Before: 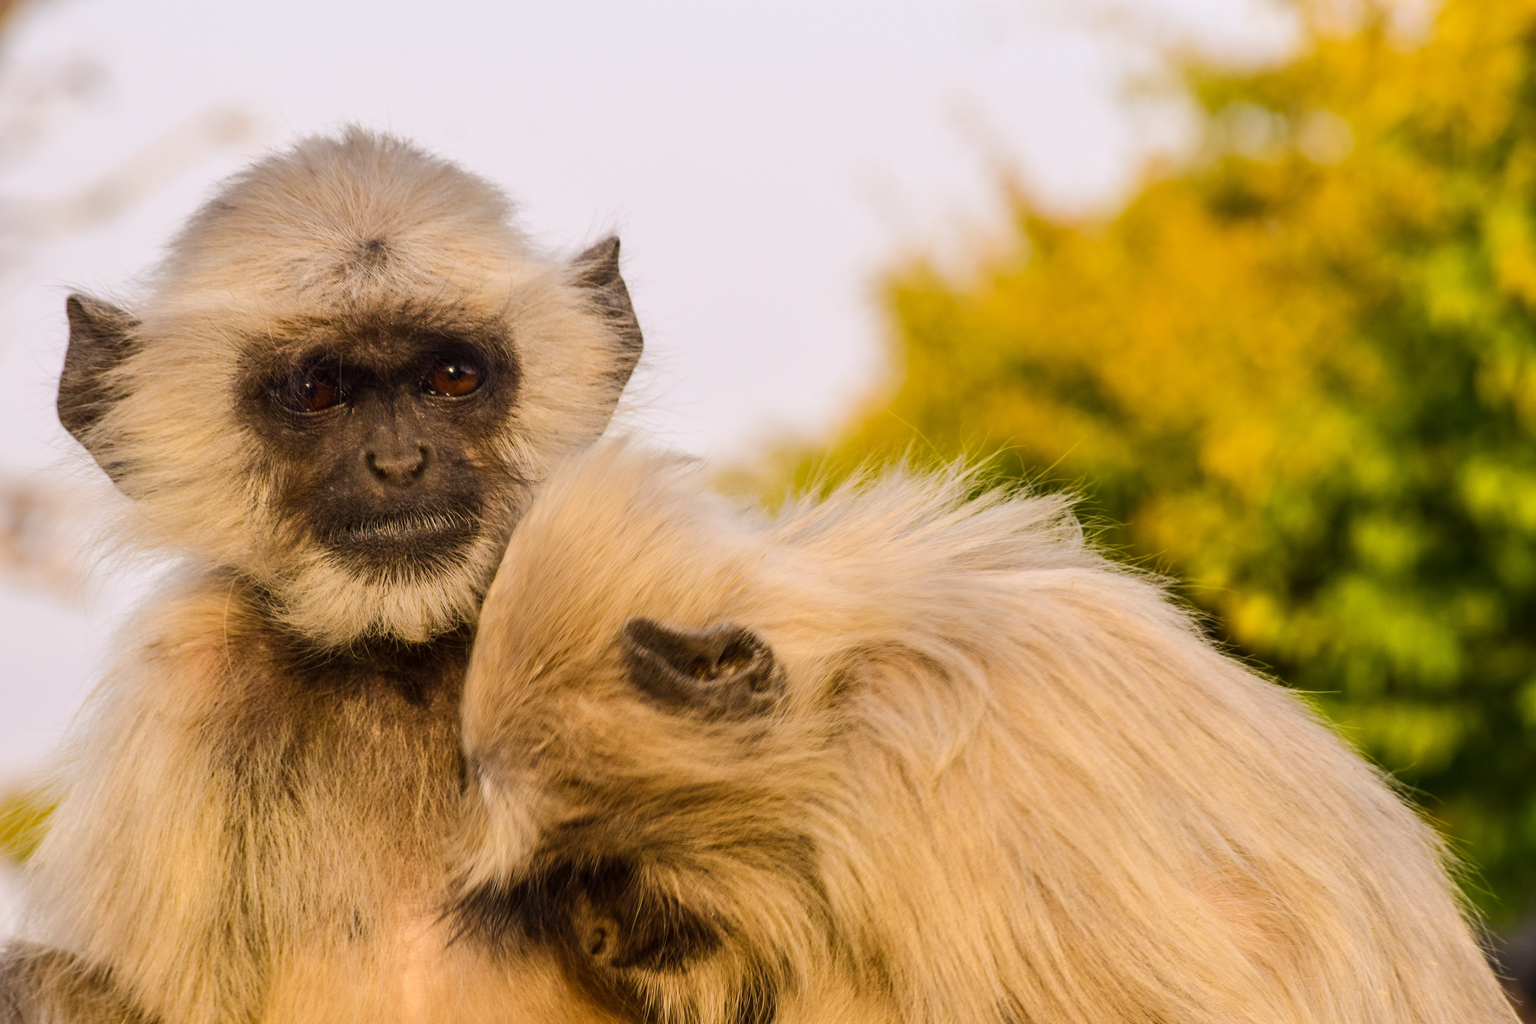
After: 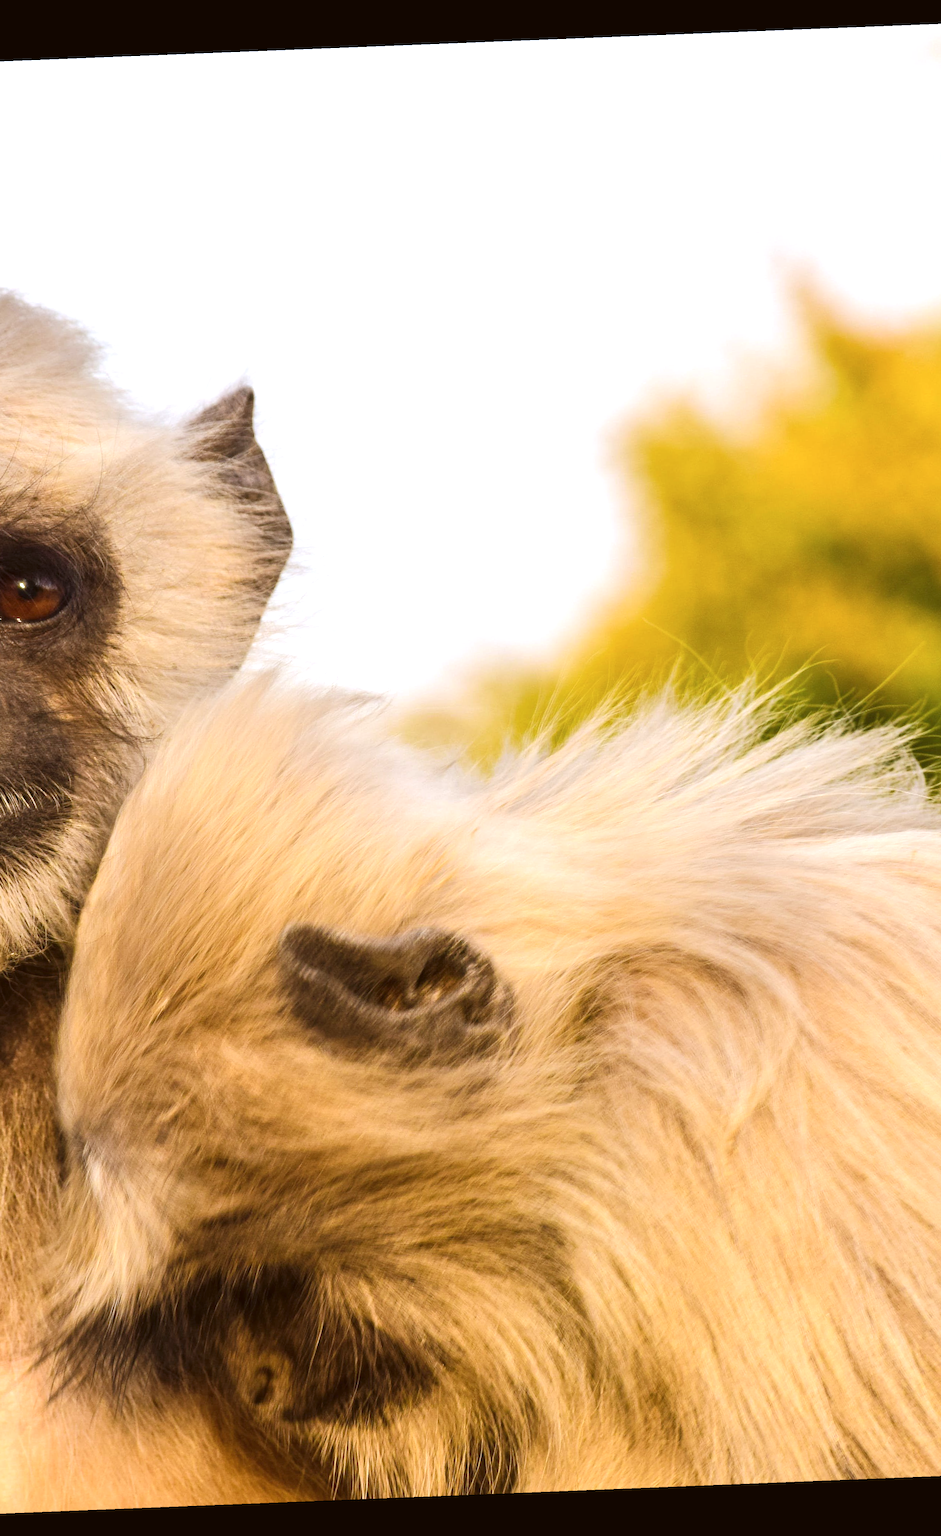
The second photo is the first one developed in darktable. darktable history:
exposure: black level correction -0.002, exposure 0.54 EV, compensate highlight preservation false
color correction: highlights a* -3.28, highlights b* -6.24, shadows a* 3.1, shadows b* 5.19
crop: left 28.583%, right 29.231%
rotate and perspective: rotation -2.29°, automatic cropping off
levels: mode automatic
